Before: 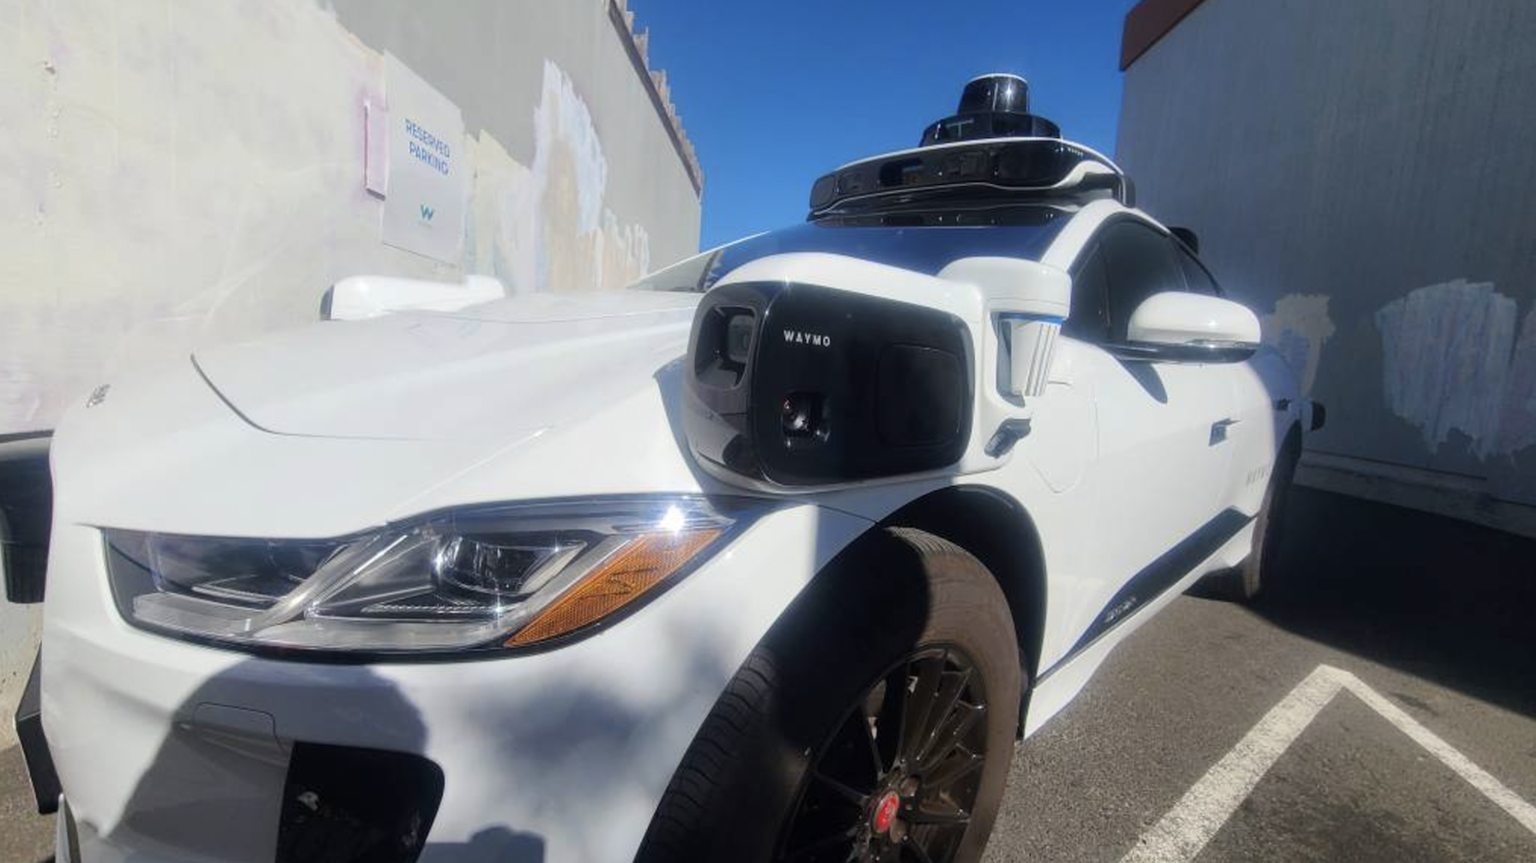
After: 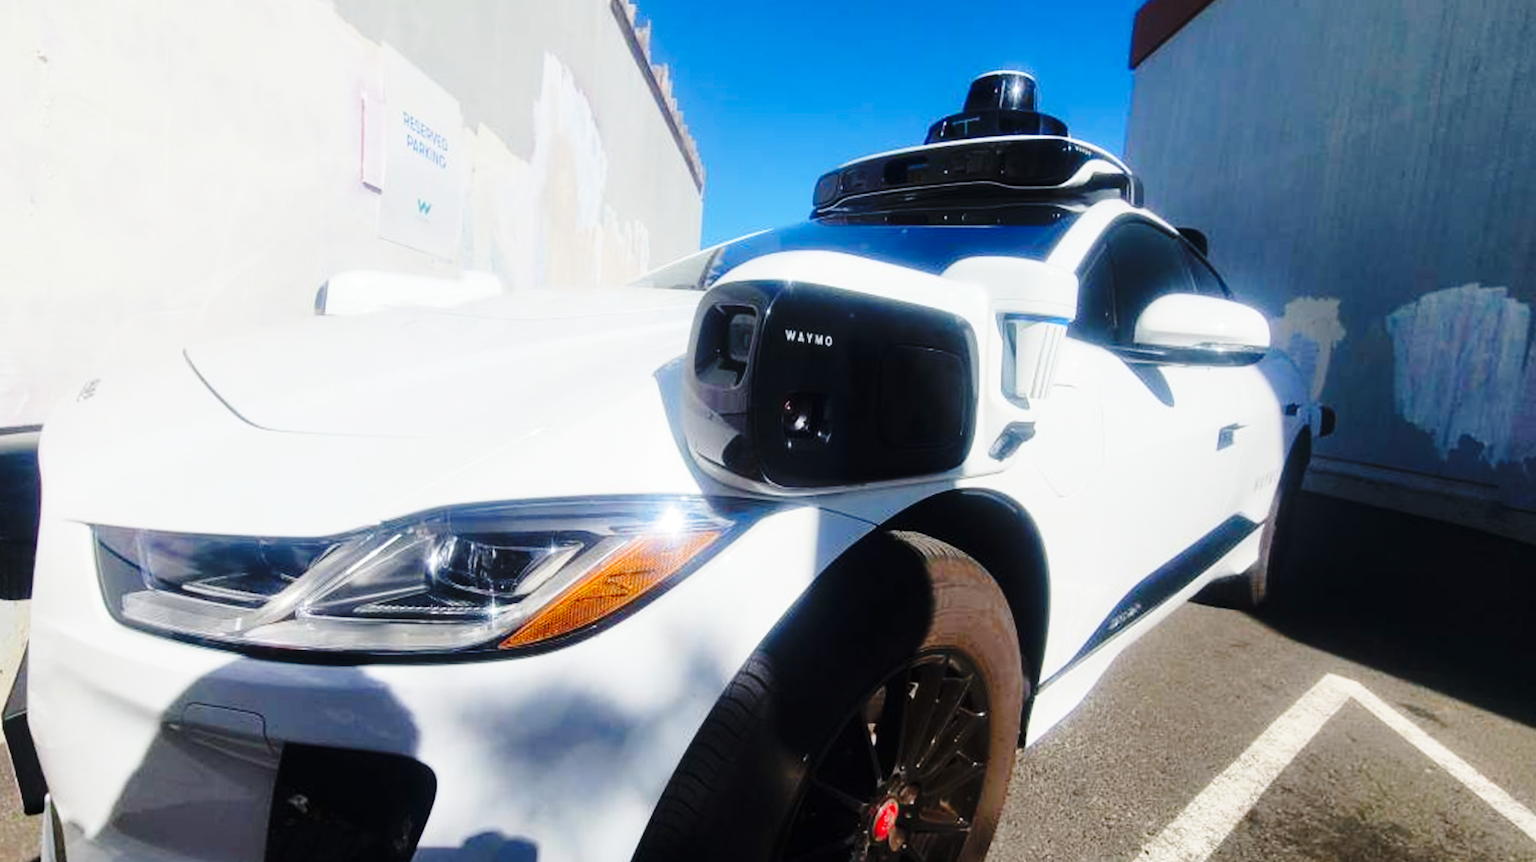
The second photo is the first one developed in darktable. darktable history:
crop and rotate: angle -0.498°
base curve: curves: ch0 [(0, 0) (0.04, 0.03) (0.133, 0.232) (0.448, 0.748) (0.843, 0.968) (1, 1)], preserve colors none
